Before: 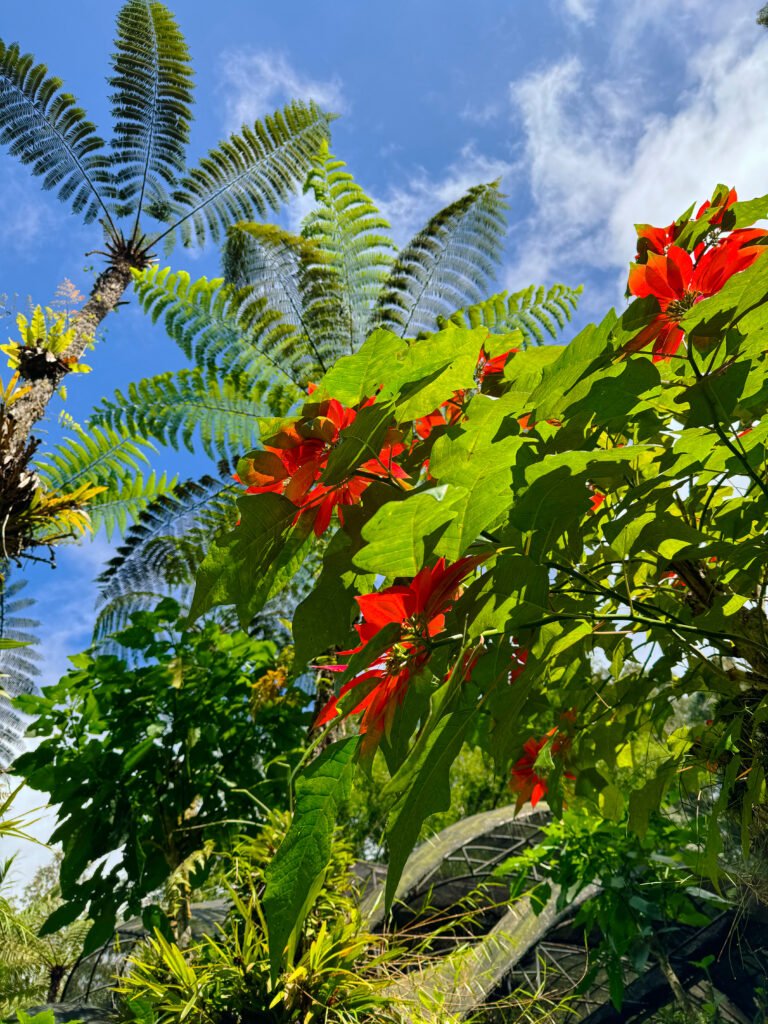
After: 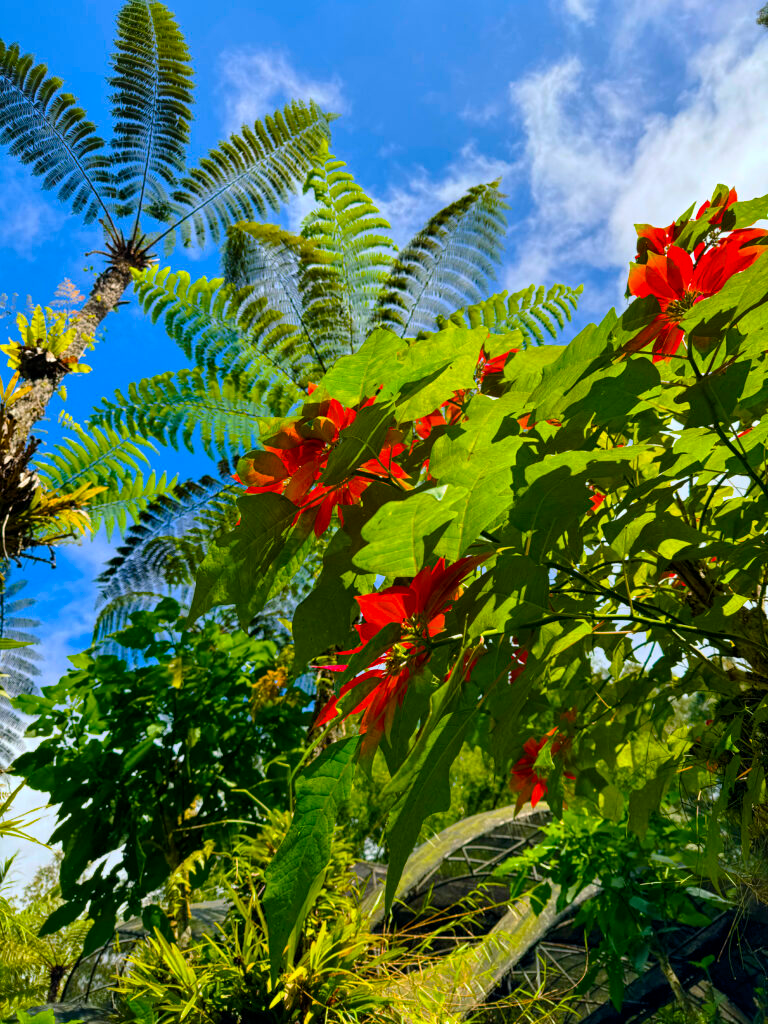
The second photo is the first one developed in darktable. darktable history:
exposure: black level correction 0.001, compensate highlight preservation false
color balance rgb: linear chroma grading › global chroma 15%, perceptual saturation grading › global saturation 30%
